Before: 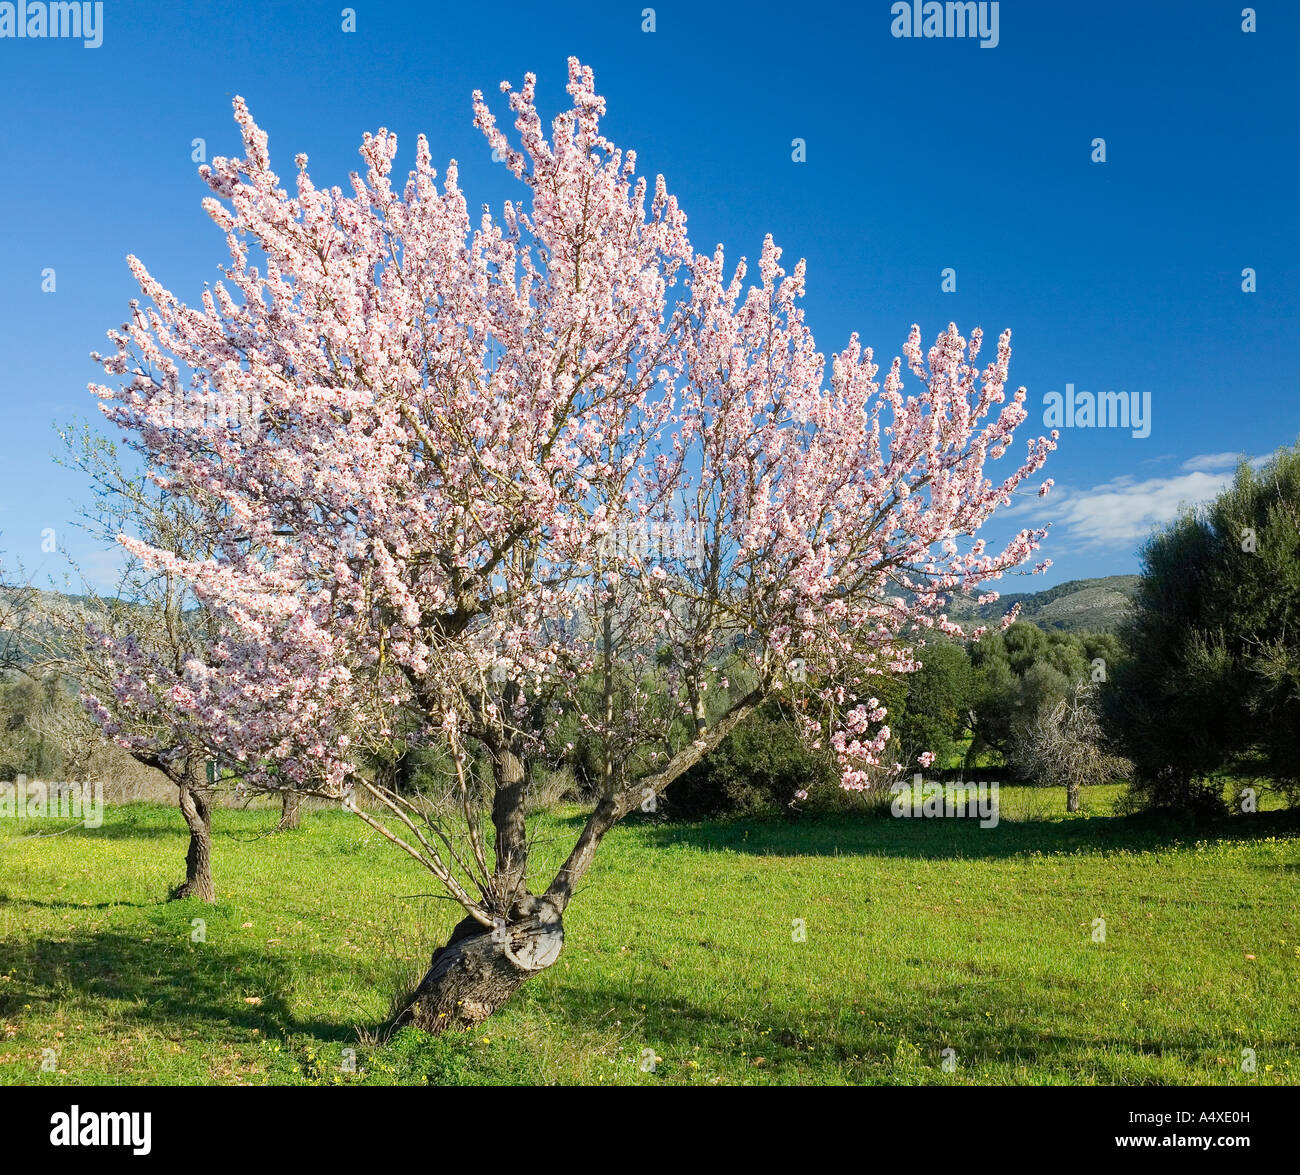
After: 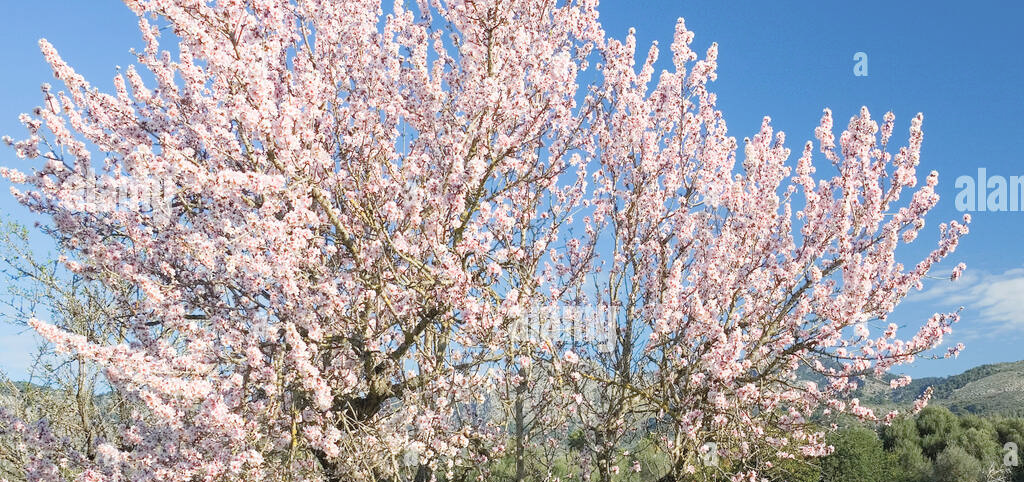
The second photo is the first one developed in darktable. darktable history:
contrast brightness saturation: brightness 0.13
crop: left 6.841%, top 18.394%, right 14.277%, bottom 40.534%
color correction: highlights b* 0.058, saturation 0.846
